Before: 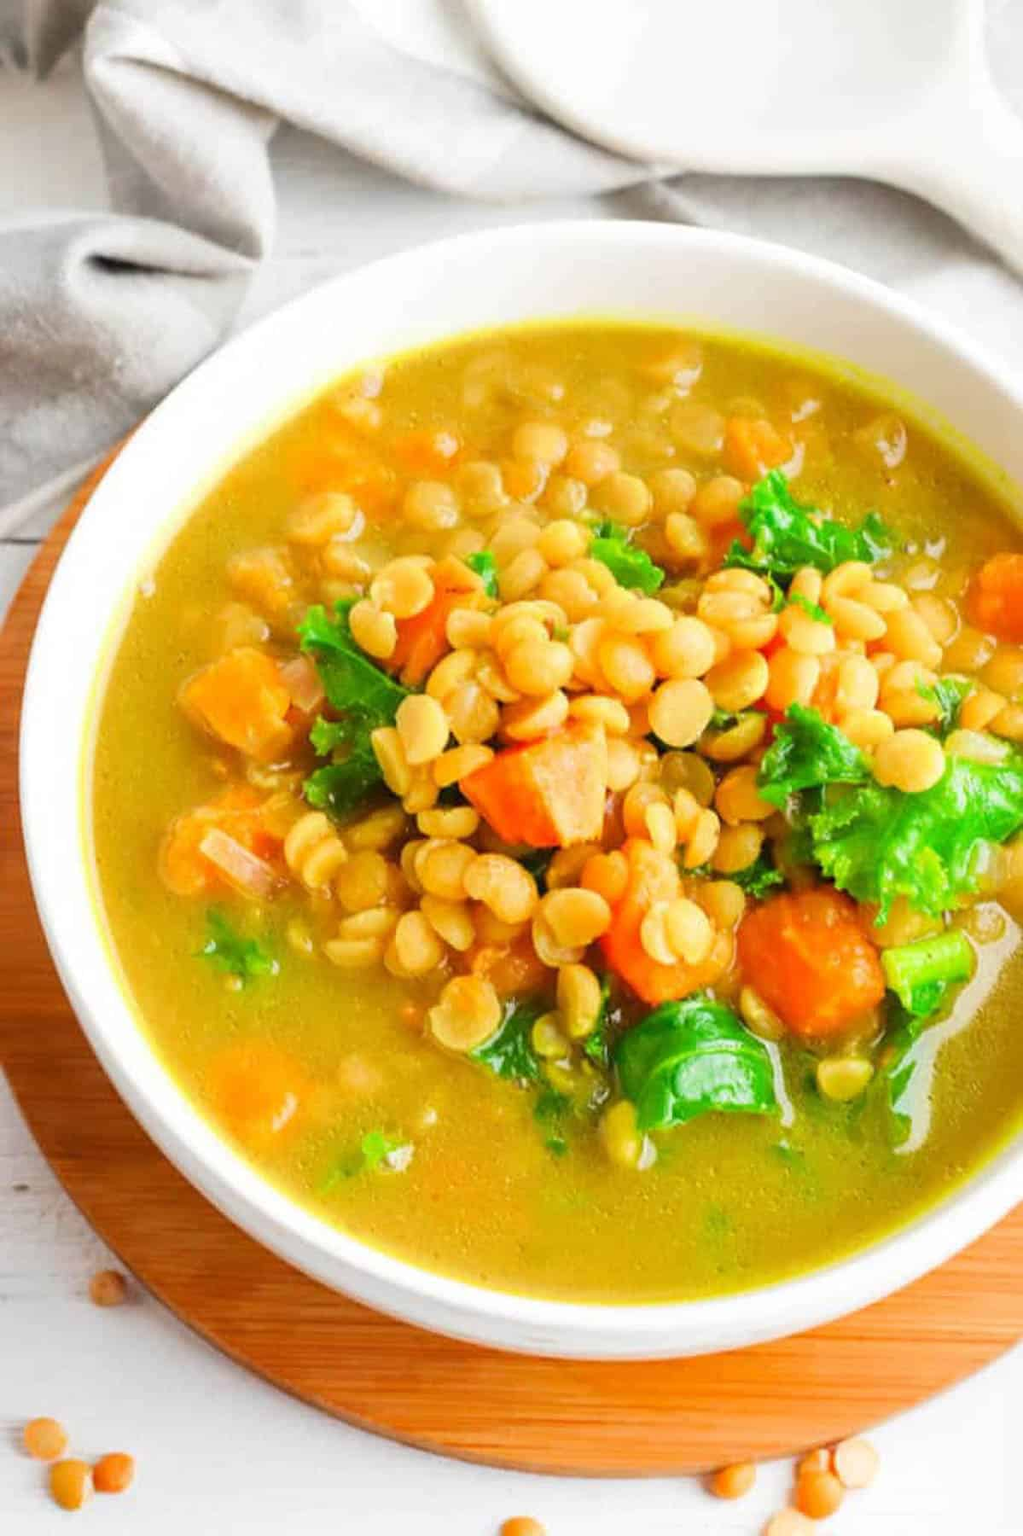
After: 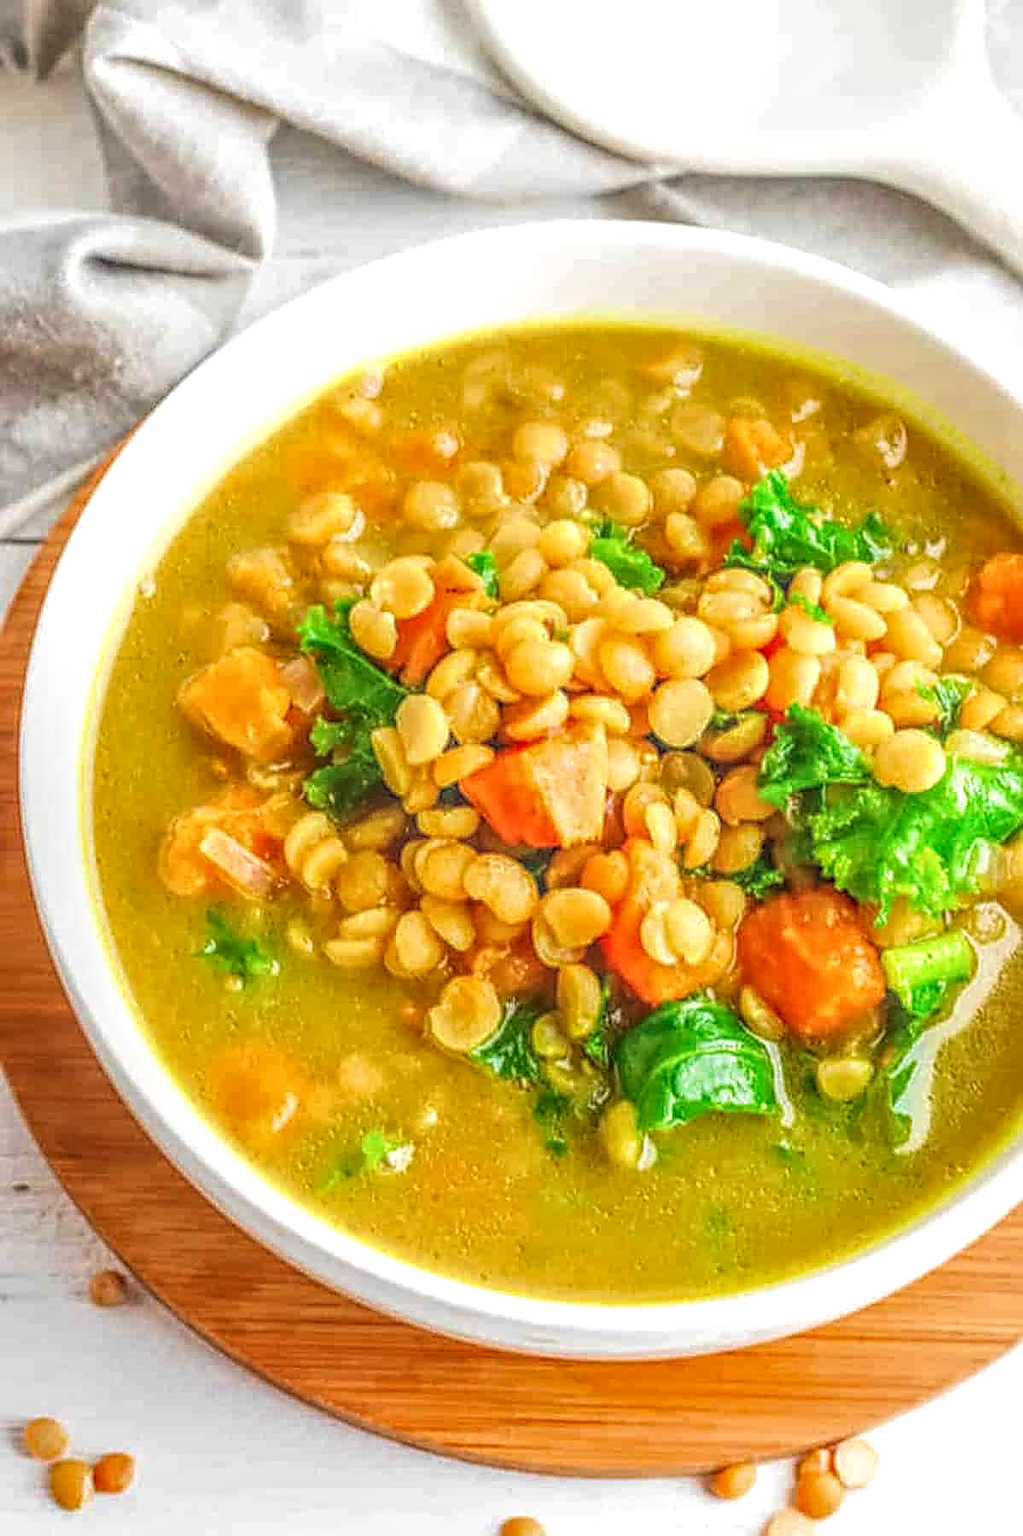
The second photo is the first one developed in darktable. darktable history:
local contrast: highlights 4%, shadows 5%, detail 201%, midtone range 0.247
velvia: strength 29.72%
contrast equalizer: octaves 7, y [[0.5, 0.504, 0.515, 0.527, 0.535, 0.534], [0.5 ×6], [0.491, 0.387, 0.179, 0.068, 0.068, 0.068], [0 ×5, 0.023], [0 ×6]]
sharpen: on, module defaults
